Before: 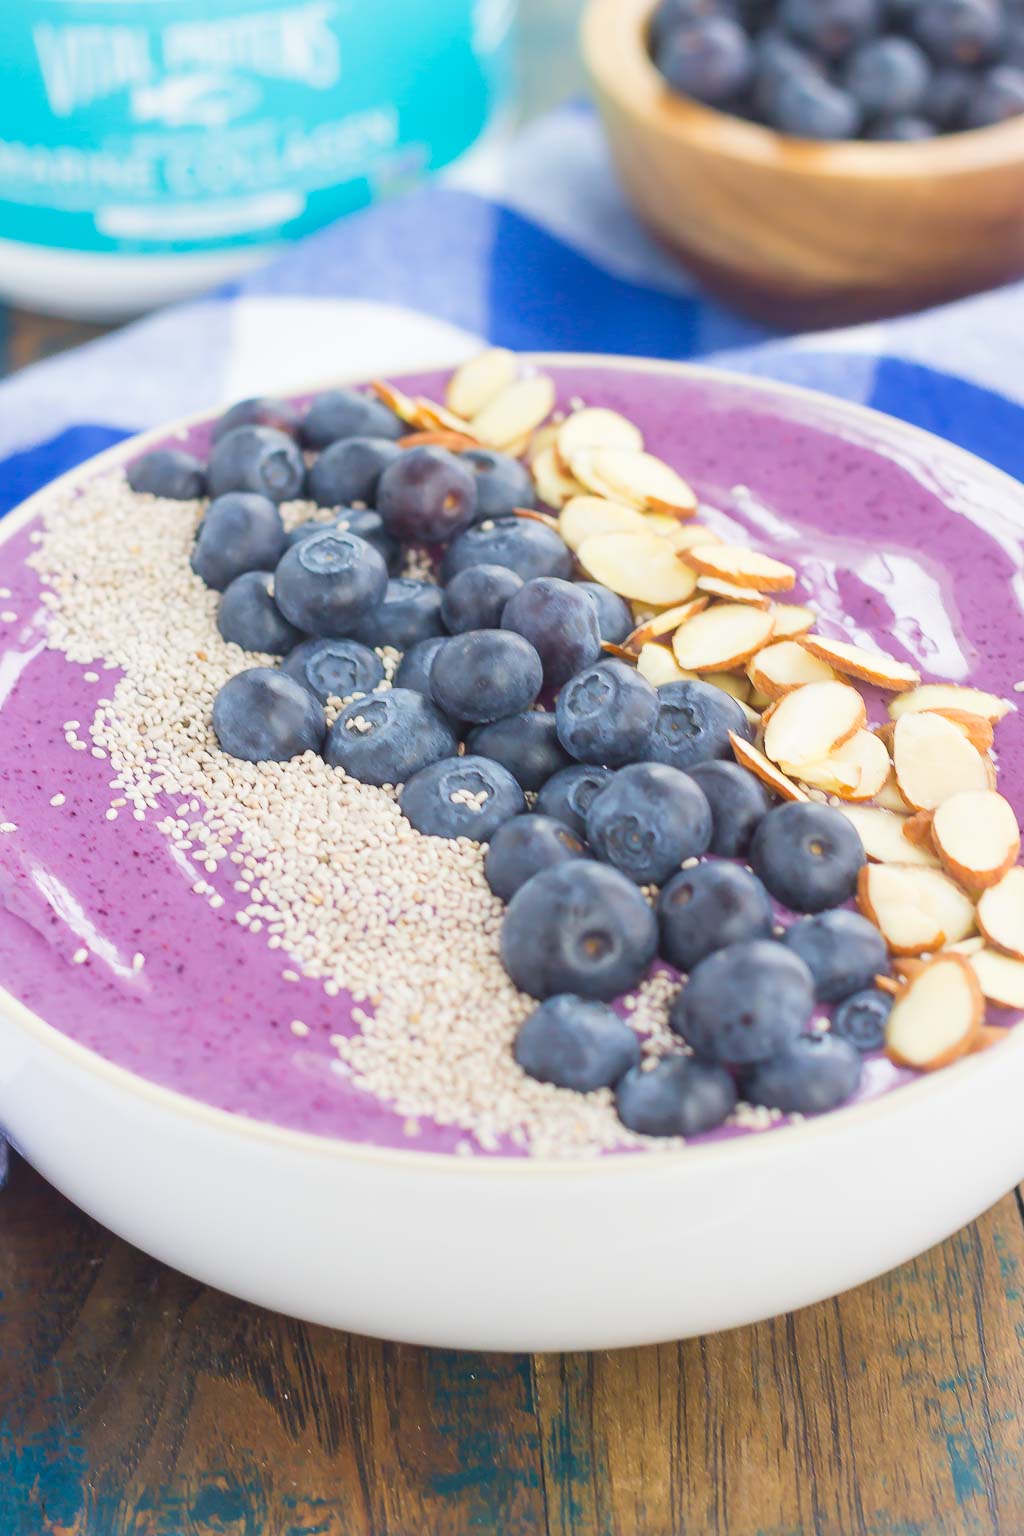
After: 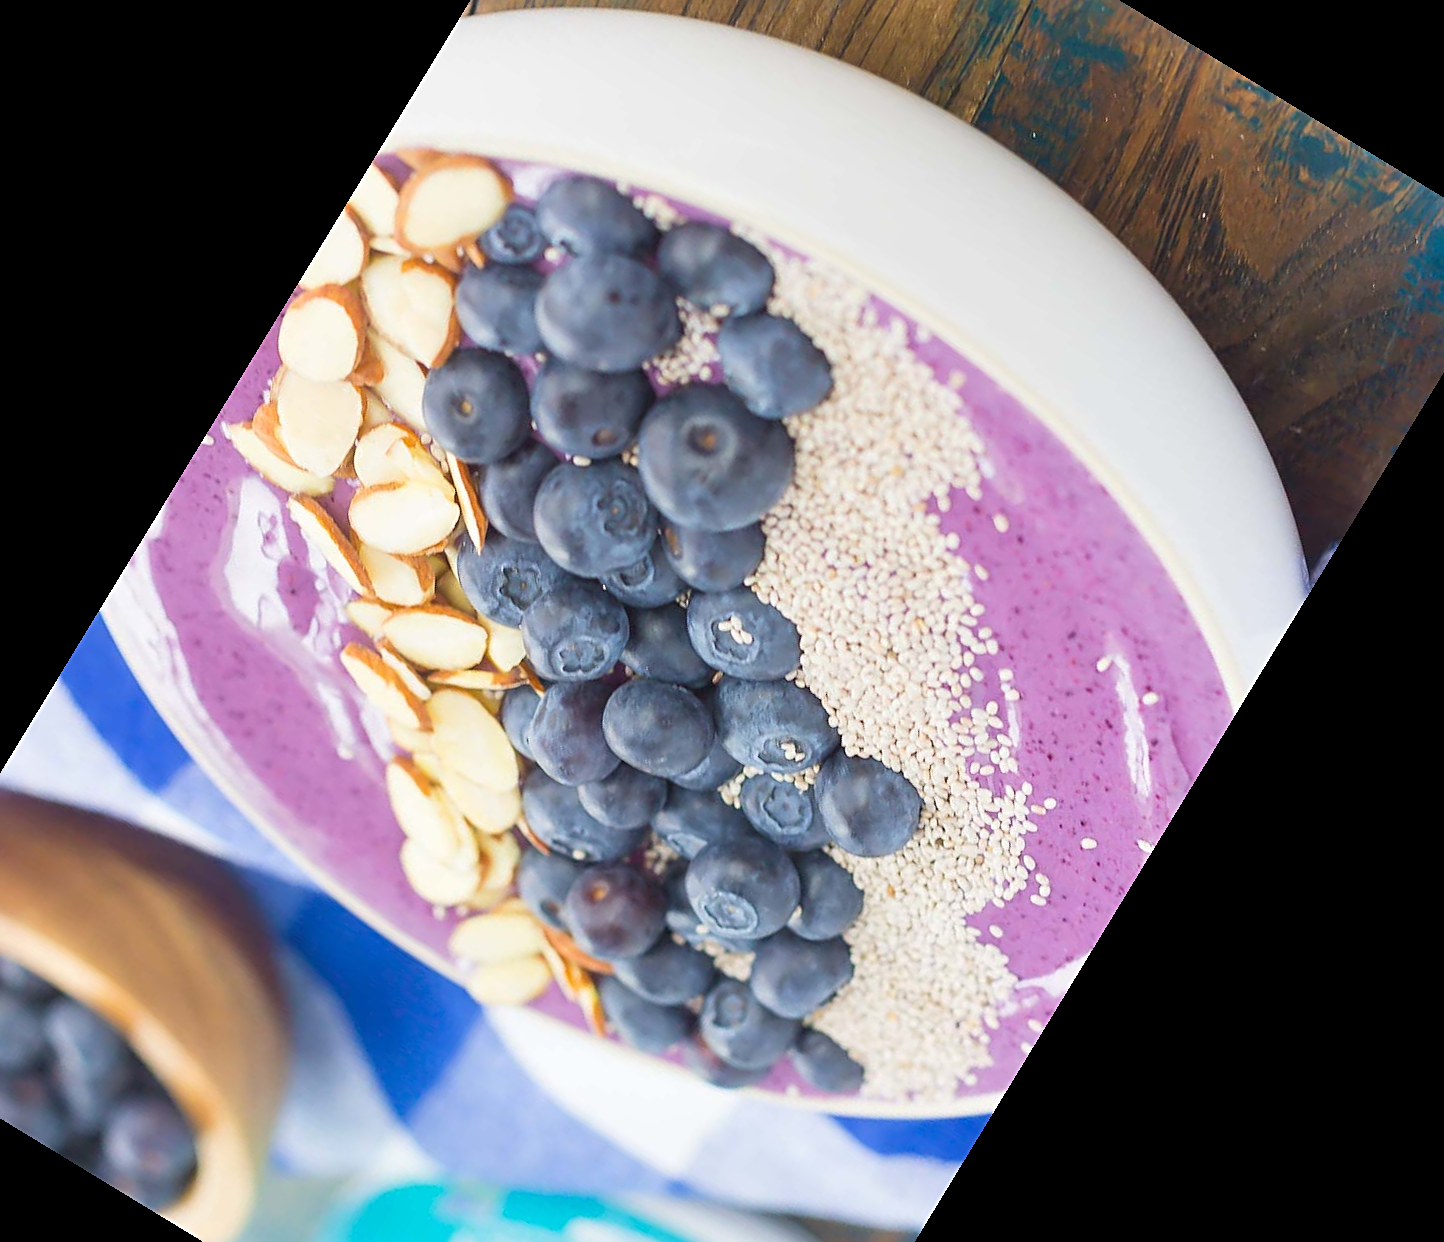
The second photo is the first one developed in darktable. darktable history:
crop and rotate: angle 148.68°, left 9.111%, top 15.603%, right 4.588%, bottom 17.041%
sharpen: on, module defaults
tone equalizer: on, module defaults
